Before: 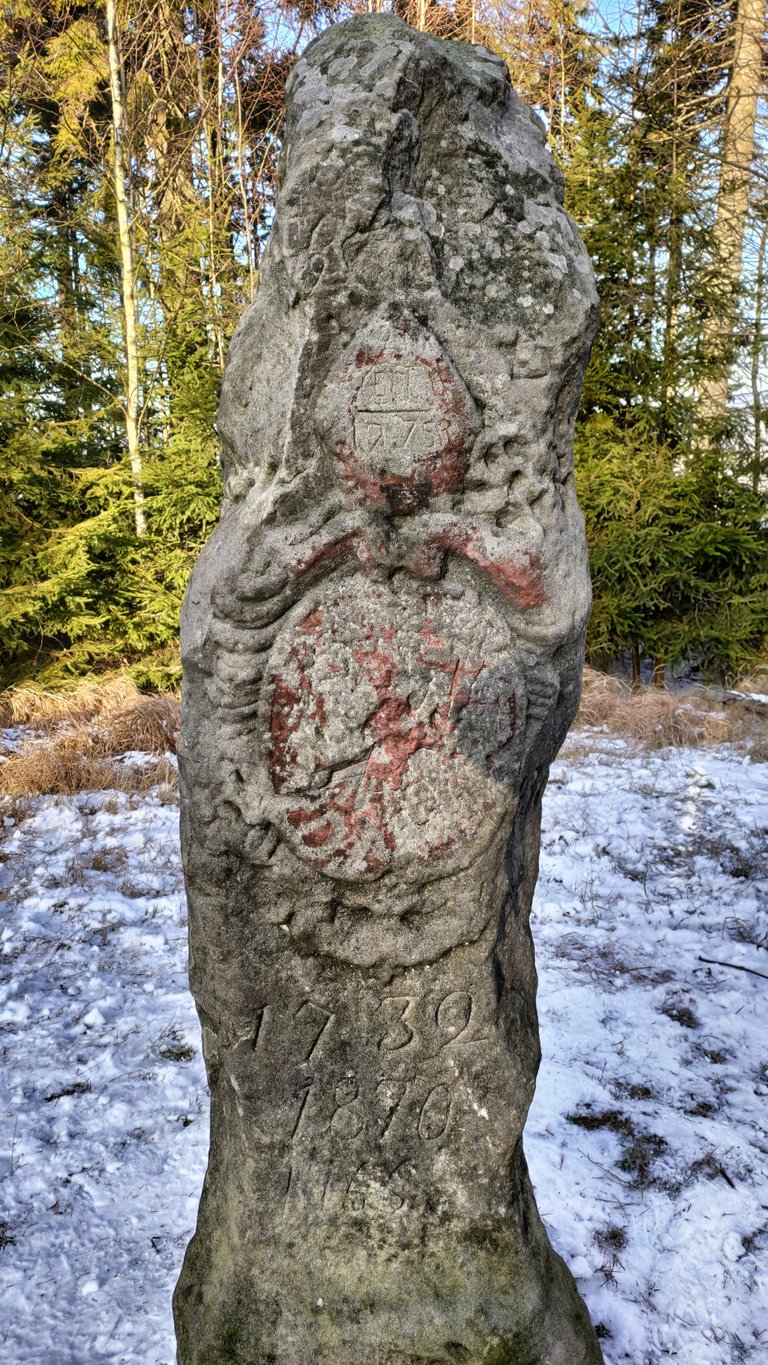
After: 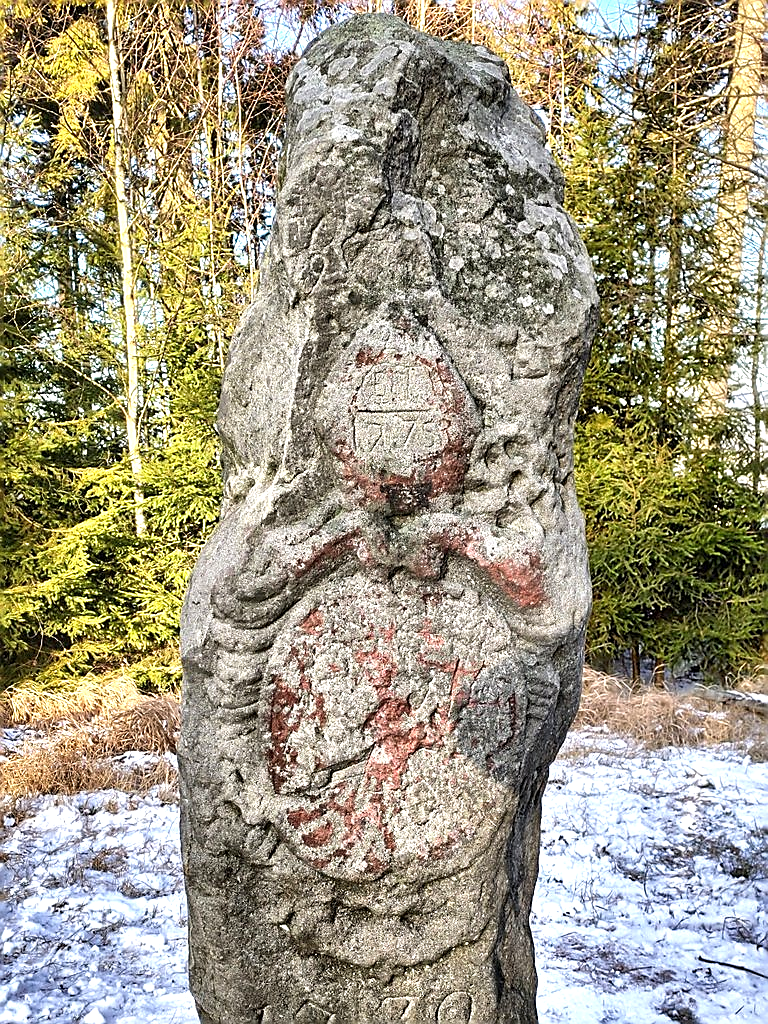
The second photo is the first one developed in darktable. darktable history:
crop: bottom 24.979%
exposure: black level correction 0, exposure 0.699 EV, compensate exposure bias true, compensate highlight preservation false
sharpen: radius 1.373, amount 1.236, threshold 0.625
